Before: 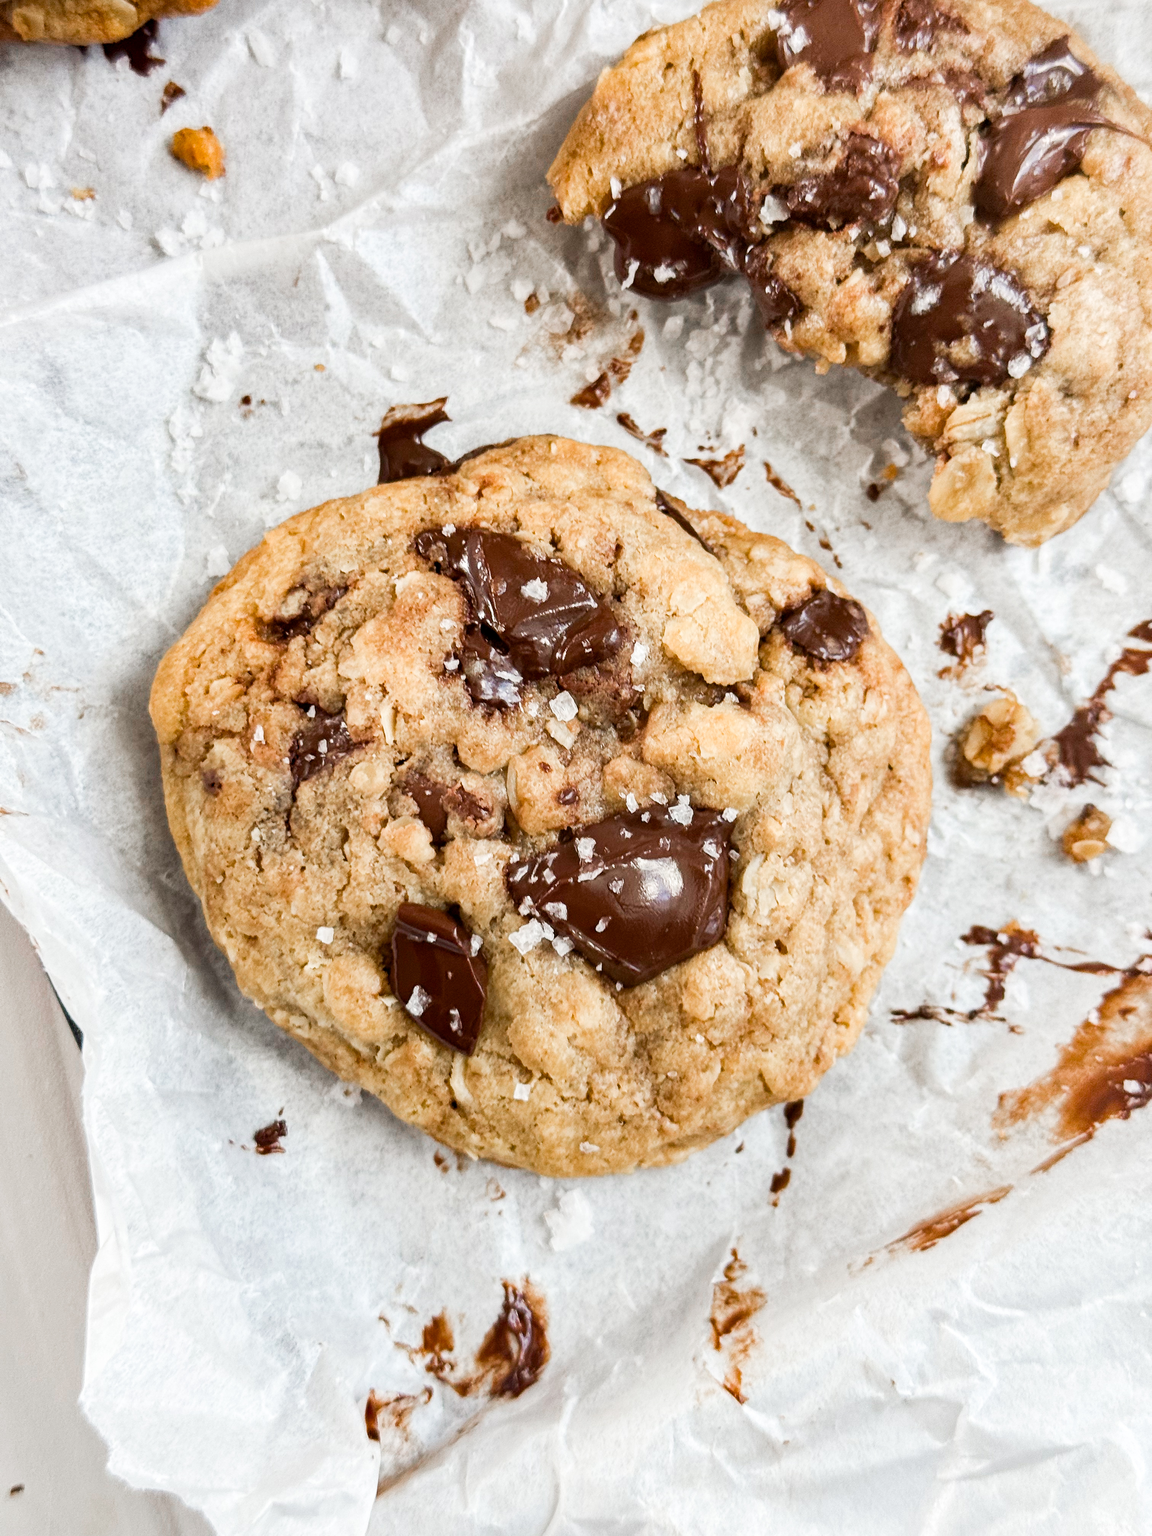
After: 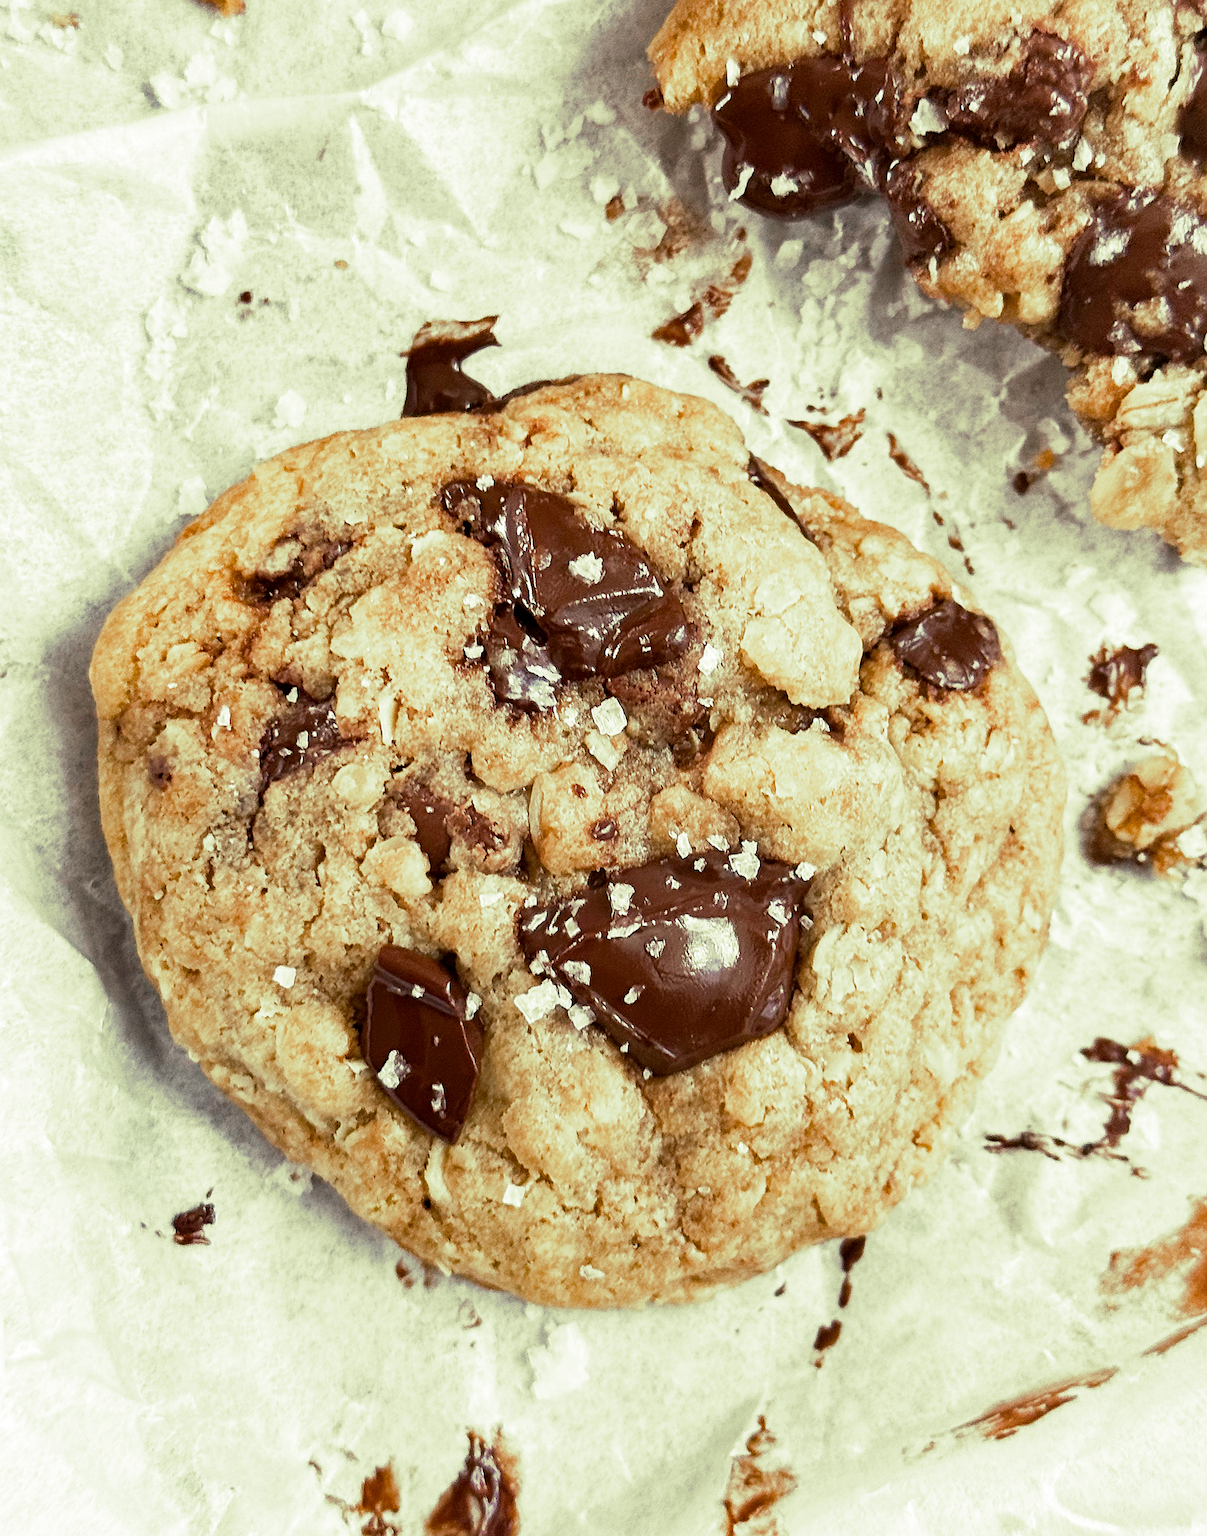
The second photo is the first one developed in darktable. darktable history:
split-toning: shadows › hue 290.82°, shadows › saturation 0.34, highlights › saturation 0.38, balance 0, compress 50%
crop and rotate: left 11.831%, top 11.346%, right 13.429%, bottom 13.899%
sharpen: on, module defaults
rotate and perspective: rotation 5.12°, automatic cropping off
